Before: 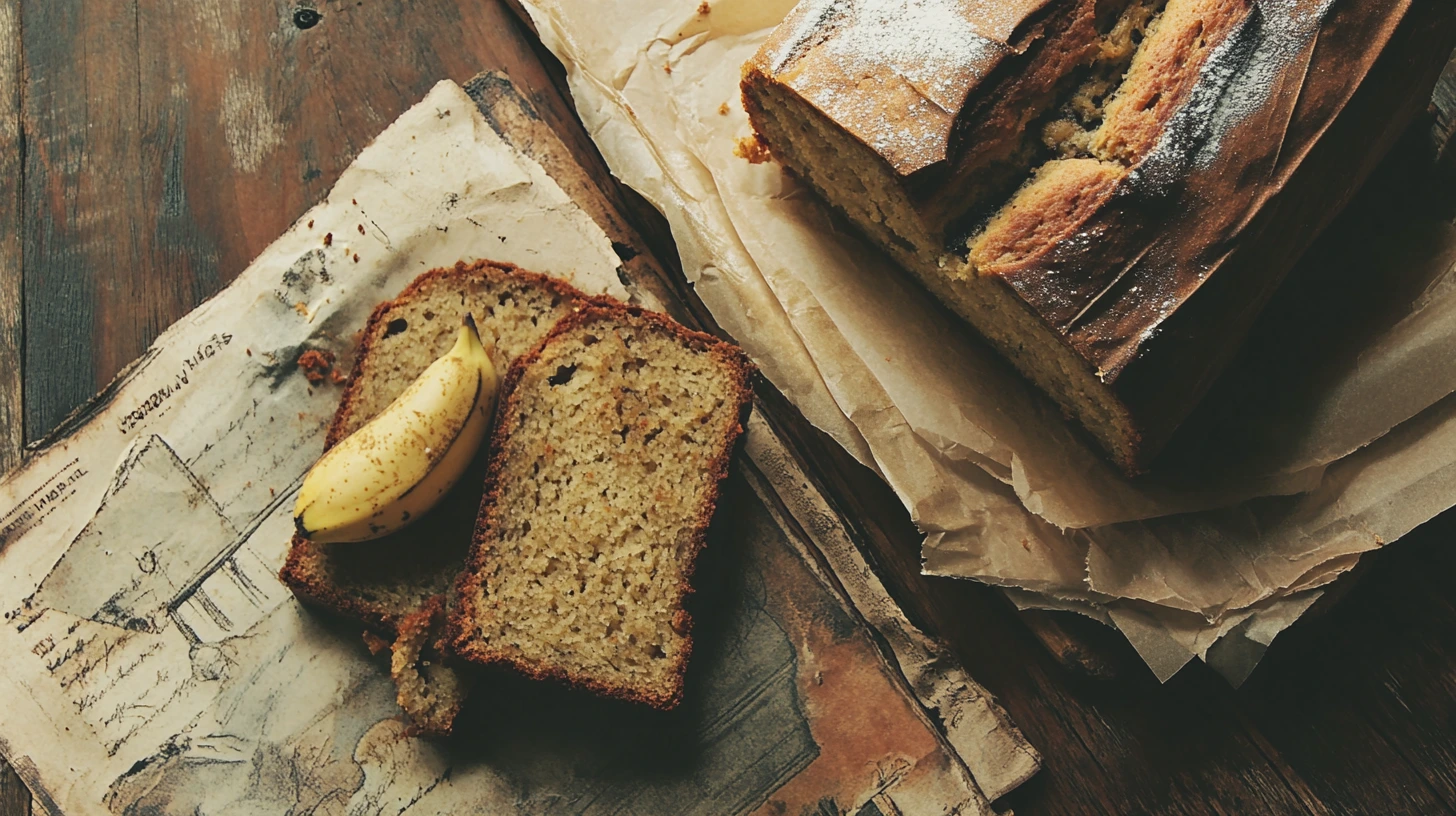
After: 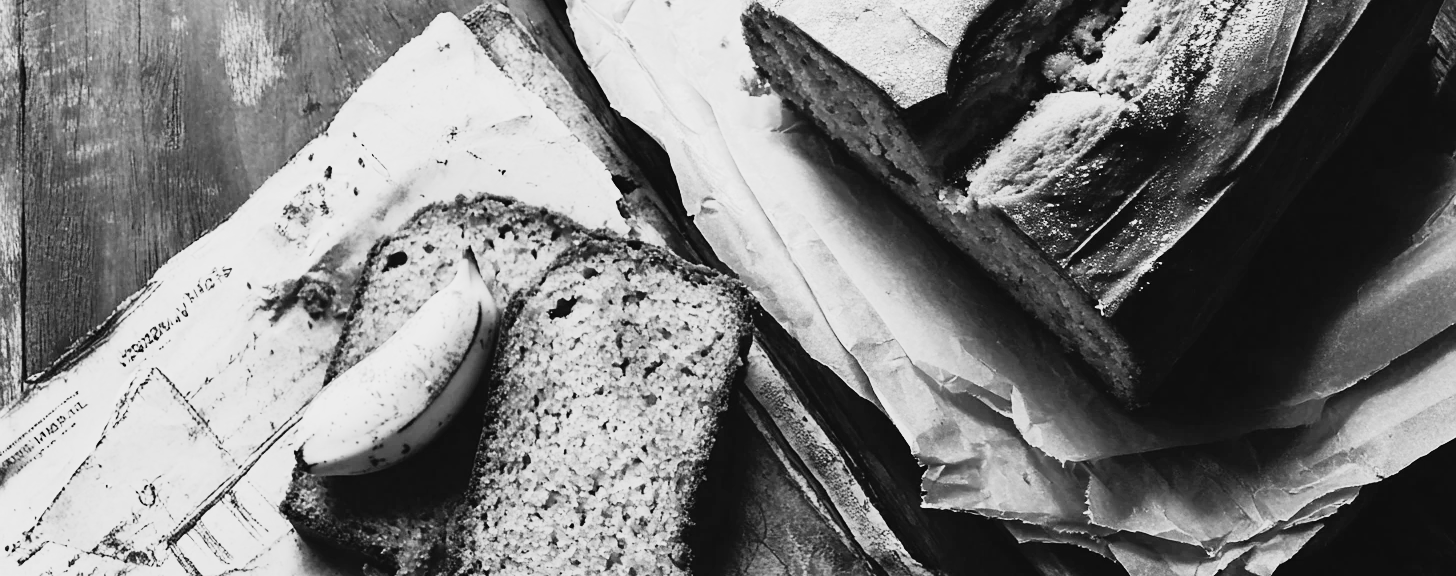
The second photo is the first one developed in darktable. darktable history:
monochrome: a -92.57, b 58.91
rgb curve: curves: ch0 [(0, 0) (0.21, 0.15) (0.24, 0.21) (0.5, 0.75) (0.75, 0.96) (0.89, 0.99) (1, 1)]; ch1 [(0, 0.02) (0.21, 0.13) (0.25, 0.2) (0.5, 0.67) (0.75, 0.9) (0.89, 0.97) (1, 1)]; ch2 [(0, 0.02) (0.21, 0.13) (0.25, 0.2) (0.5, 0.67) (0.75, 0.9) (0.89, 0.97) (1, 1)], compensate middle gray true
crop and rotate: top 8.293%, bottom 20.996%
